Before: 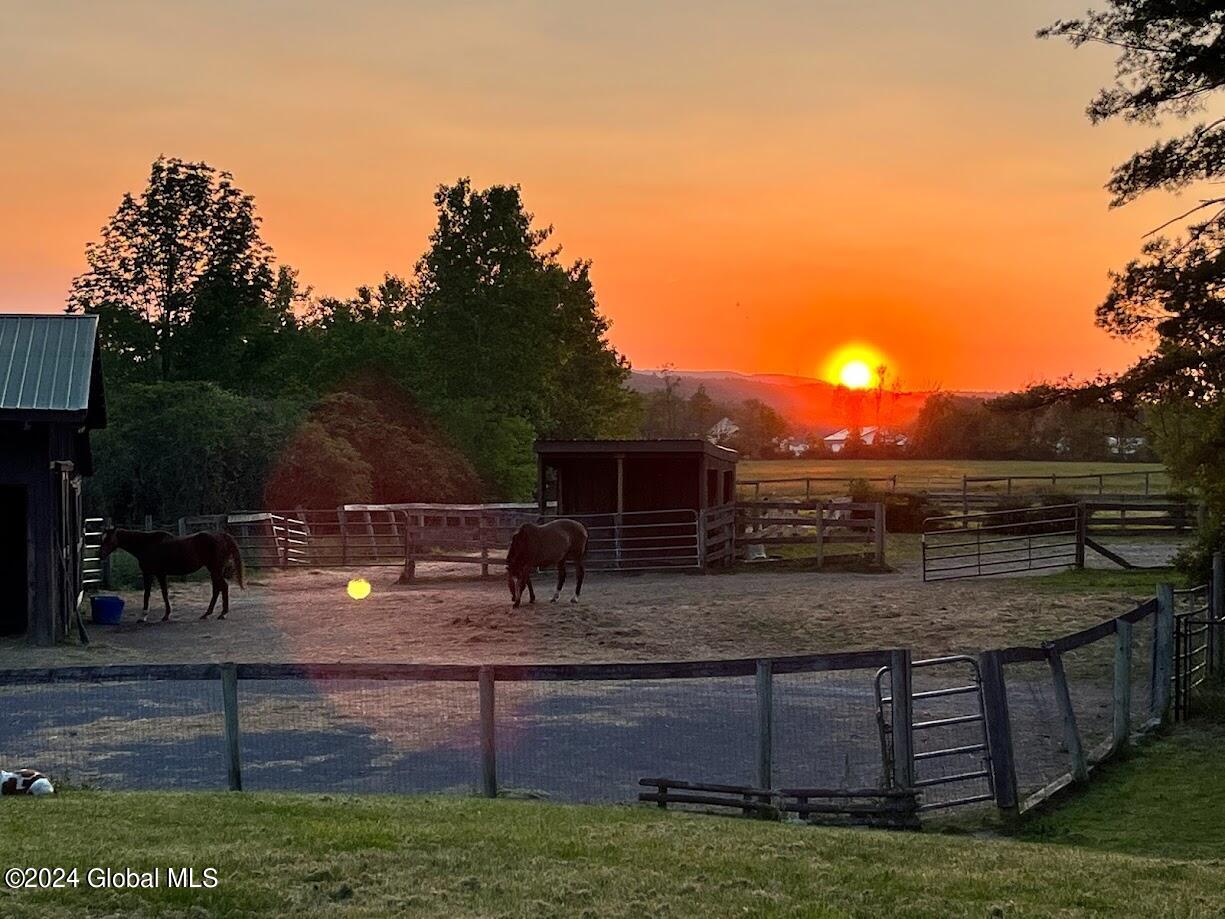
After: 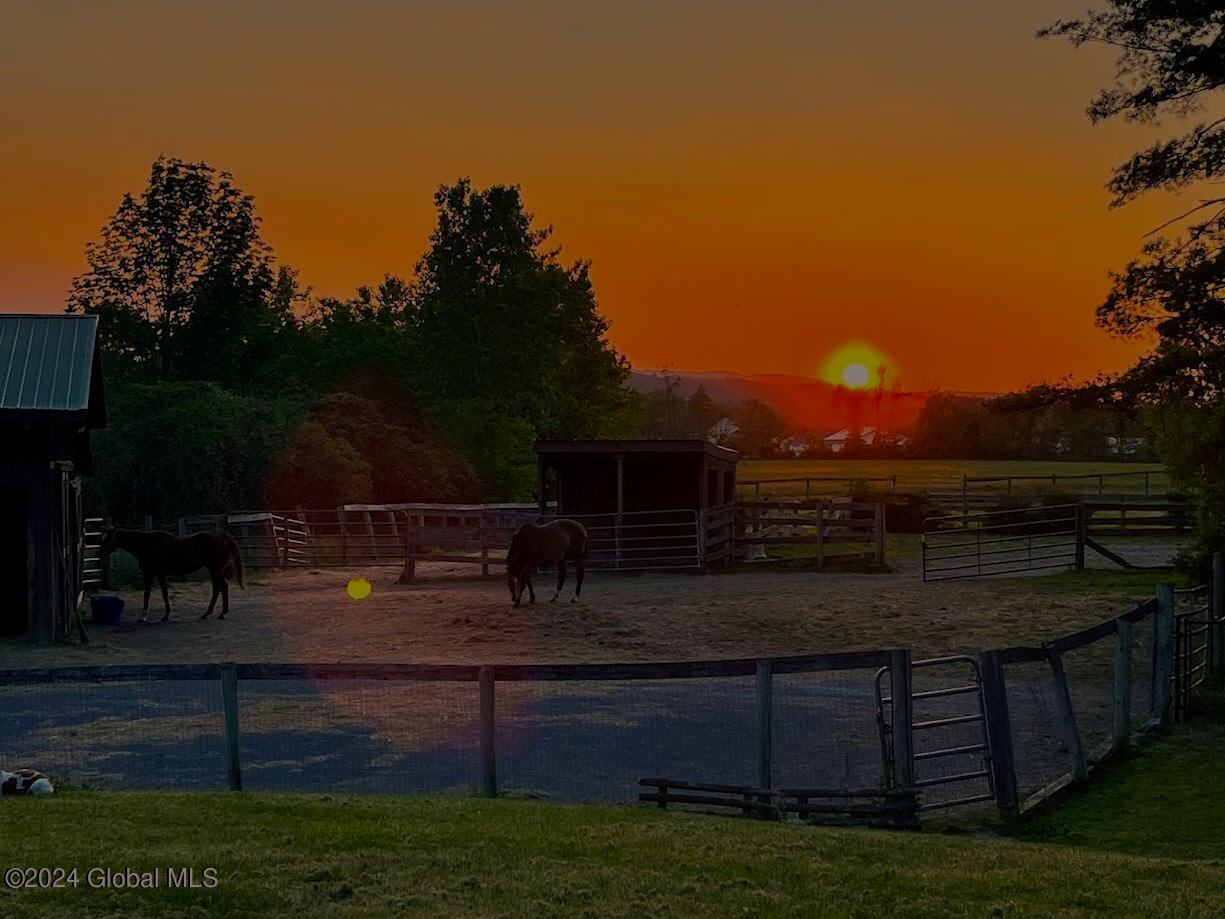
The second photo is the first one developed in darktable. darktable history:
color balance rgb: shadows lift › chroma 2.038%, shadows lift › hue 217.65°, power › luminance 1.717%, highlights gain › chroma 3.037%, highlights gain › hue 60.21°, white fulcrum 0.094 EV, perceptual saturation grading › global saturation 30.201%, perceptual brilliance grading › global brilliance -48.36%, global vibrance 20%
